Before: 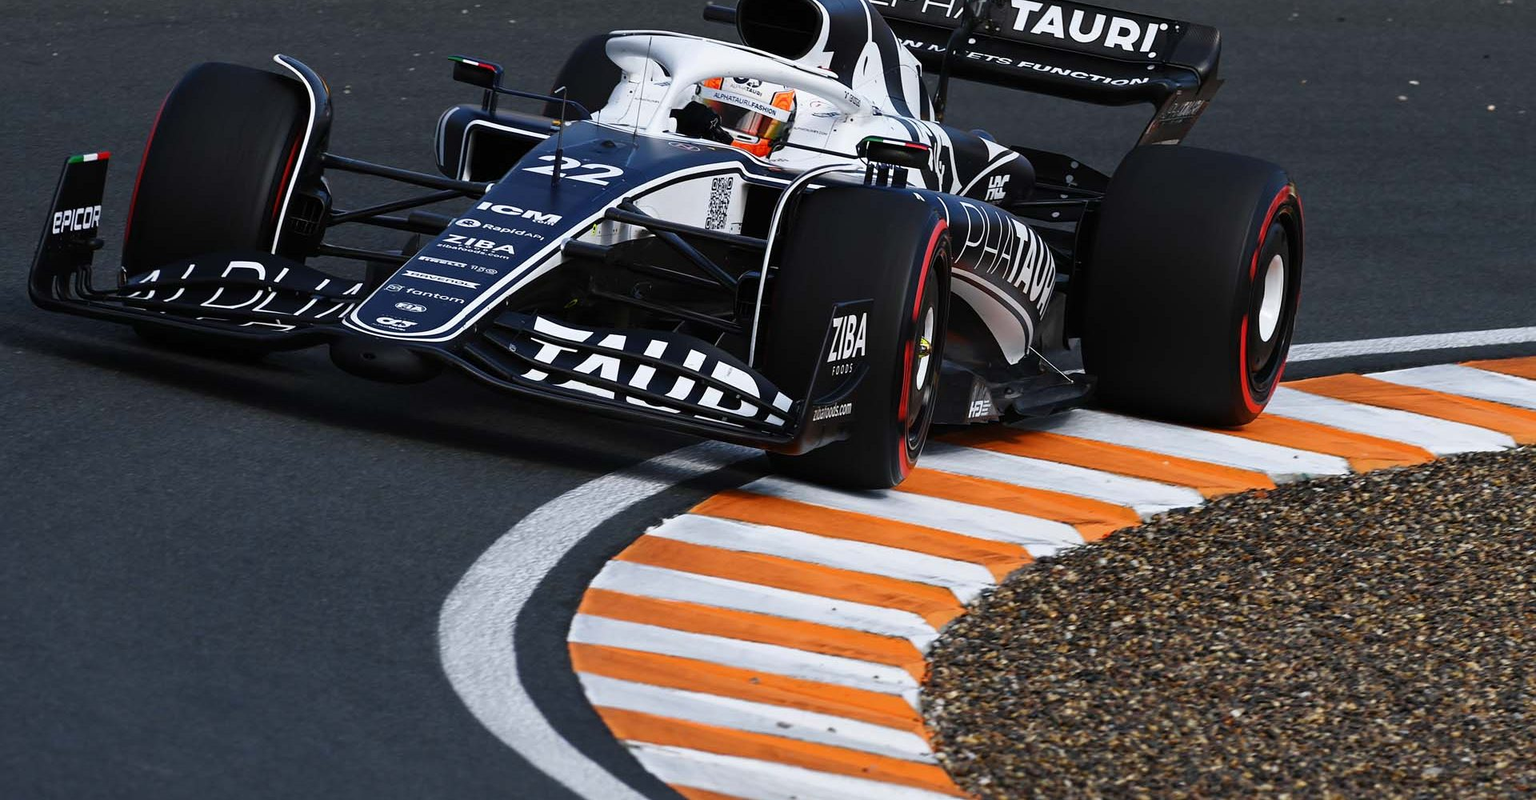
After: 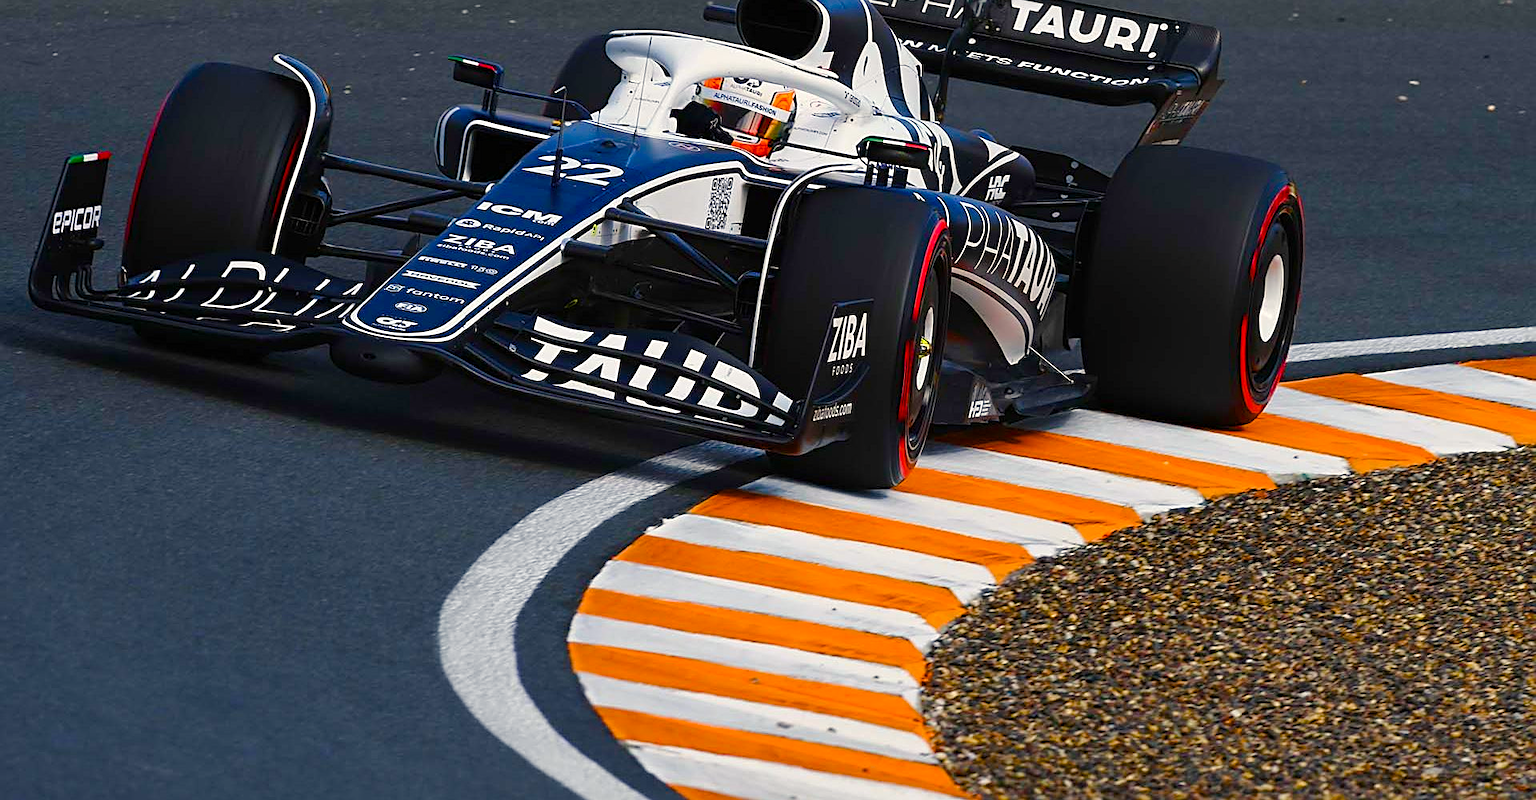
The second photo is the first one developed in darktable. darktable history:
color balance rgb: highlights gain › chroma 3.094%, highlights gain › hue 76.92°, linear chroma grading › global chroma 14.947%, perceptual saturation grading › global saturation 20%, perceptual saturation grading › highlights -14.432%, perceptual saturation grading › shadows 49.709%, perceptual brilliance grading › mid-tones 9.138%, perceptual brilliance grading › shadows 15.681%
sharpen: on, module defaults
